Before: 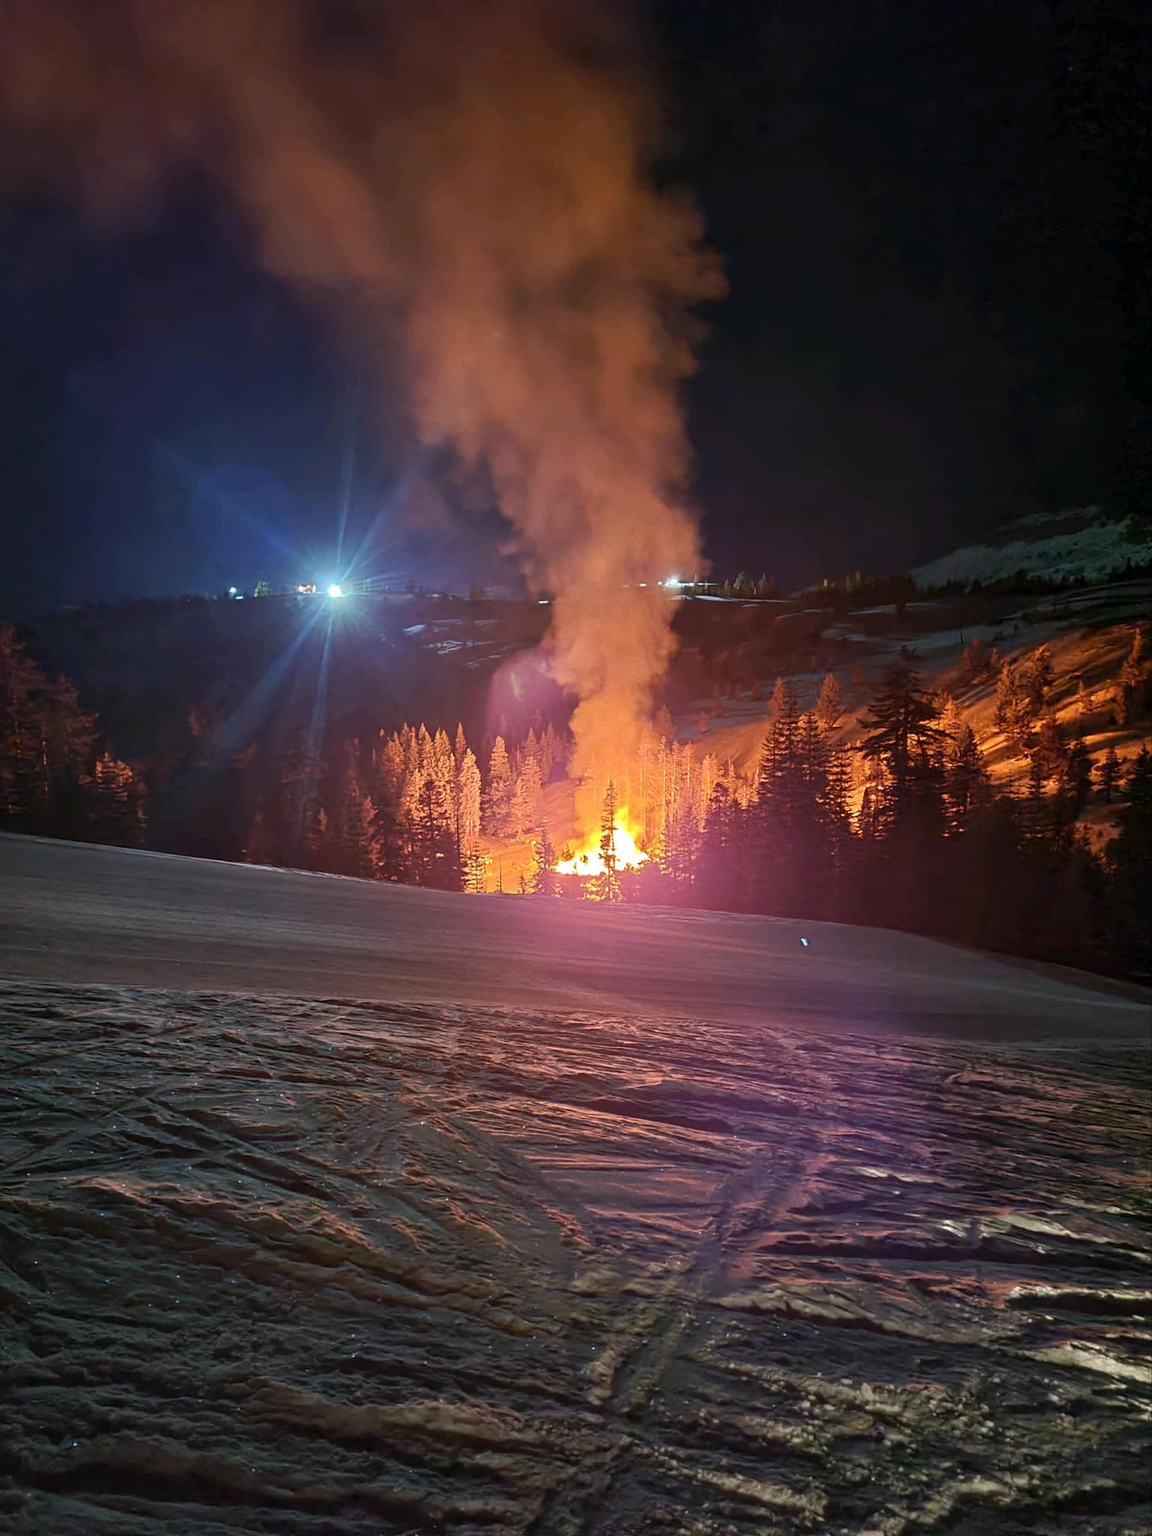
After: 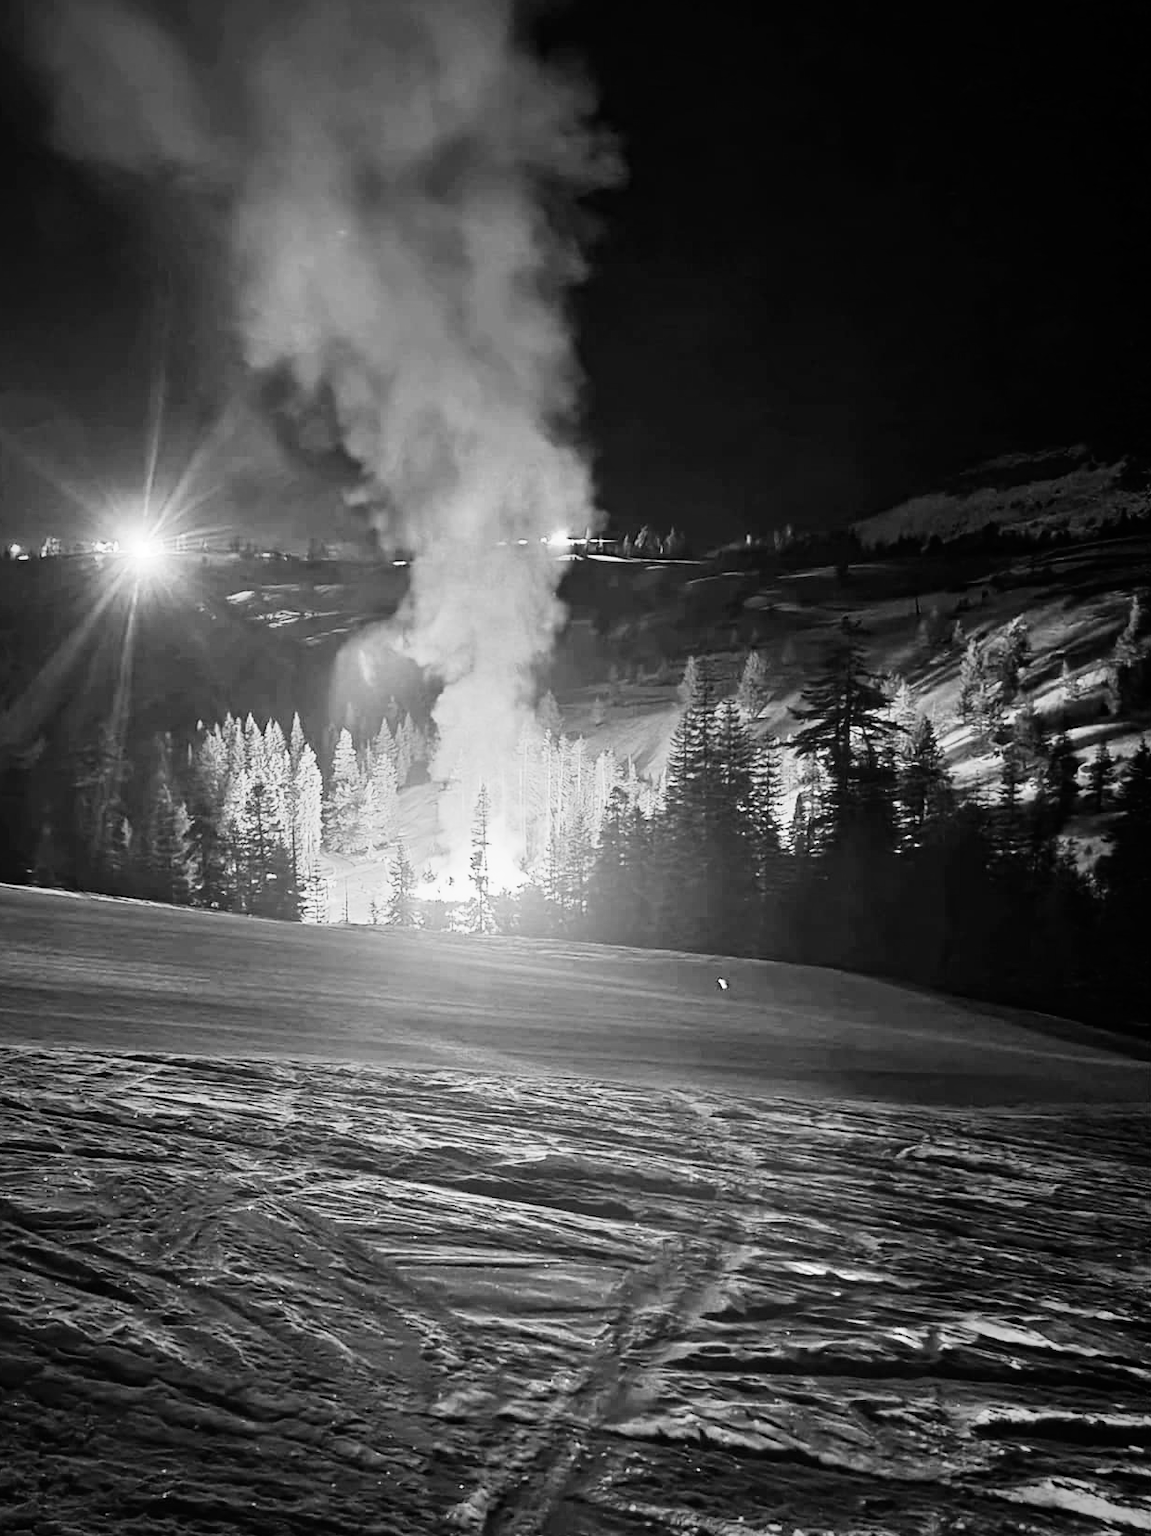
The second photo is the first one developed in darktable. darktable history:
vignetting: automatic ratio true
base curve: curves: ch0 [(0, 0) (0.007, 0.004) (0.027, 0.03) (0.046, 0.07) (0.207, 0.54) (0.442, 0.872) (0.673, 0.972) (1, 1)], preserve colors none
crop: left 19.159%, top 9.58%, bottom 9.58%
monochrome: on, module defaults
color correction: highlights a* 21.16, highlights b* 19.61
white balance: red 1.08, blue 0.791
haze removal: compatibility mode true, adaptive false
